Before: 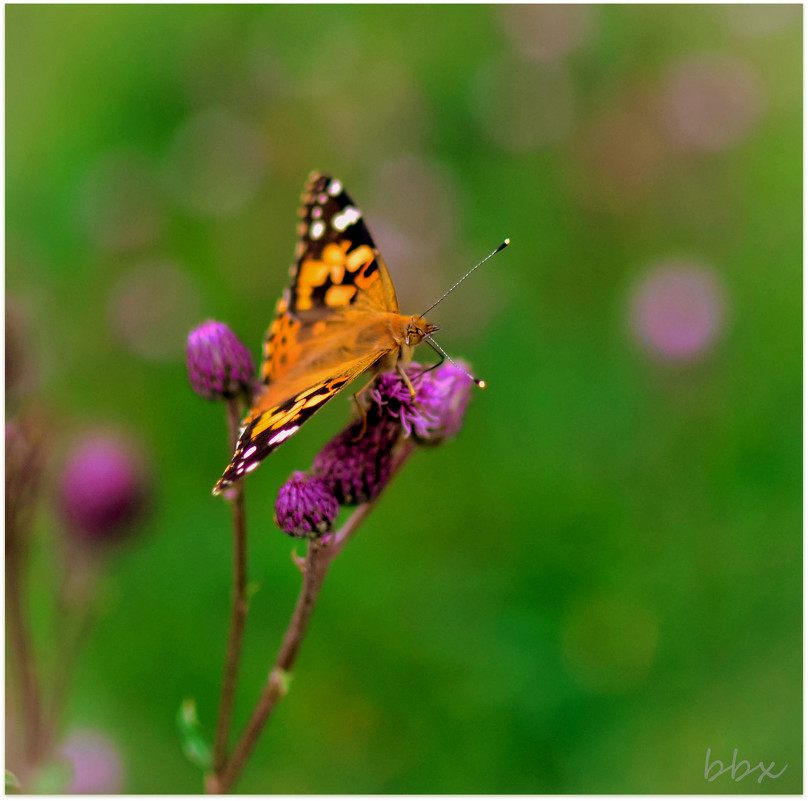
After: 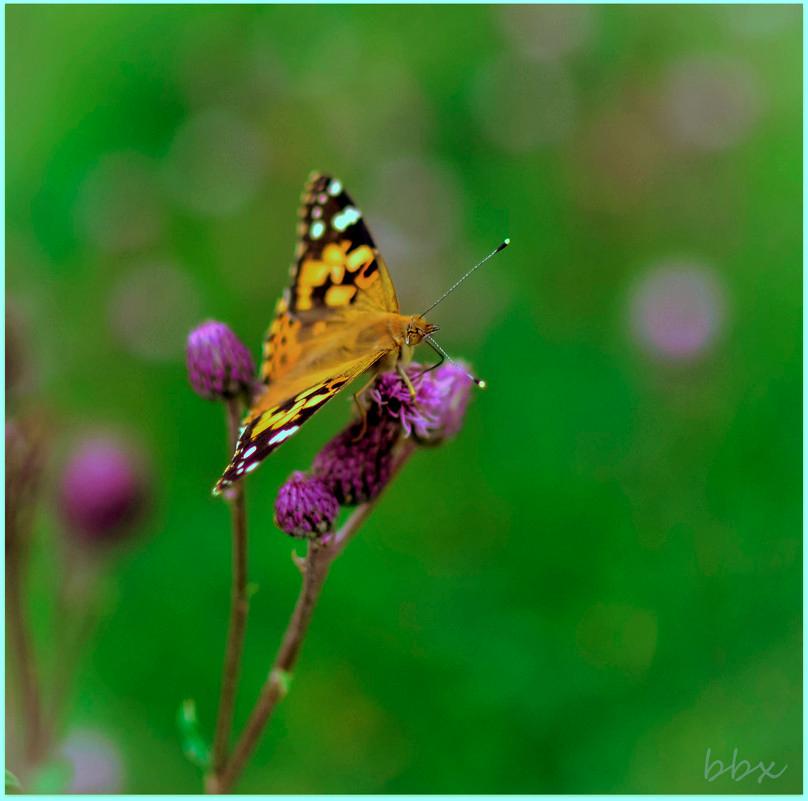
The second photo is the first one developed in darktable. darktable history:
color balance rgb: shadows lift › chroma 5.164%, shadows lift › hue 239.51°, power › chroma 0.699%, power › hue 60°, highlights gain › chroma 7.546%, highlights gain › hue 181.88°, perceptual saturation grading › global saturation 0.257%, perceptual brilliance grading › global brilliance -0.987%, perceptual brilliance grading › highlights -1.234%, perceptual brilliance grading › mid-tones -0.883%, perceptual brilliance grading › shadows -1.548%
